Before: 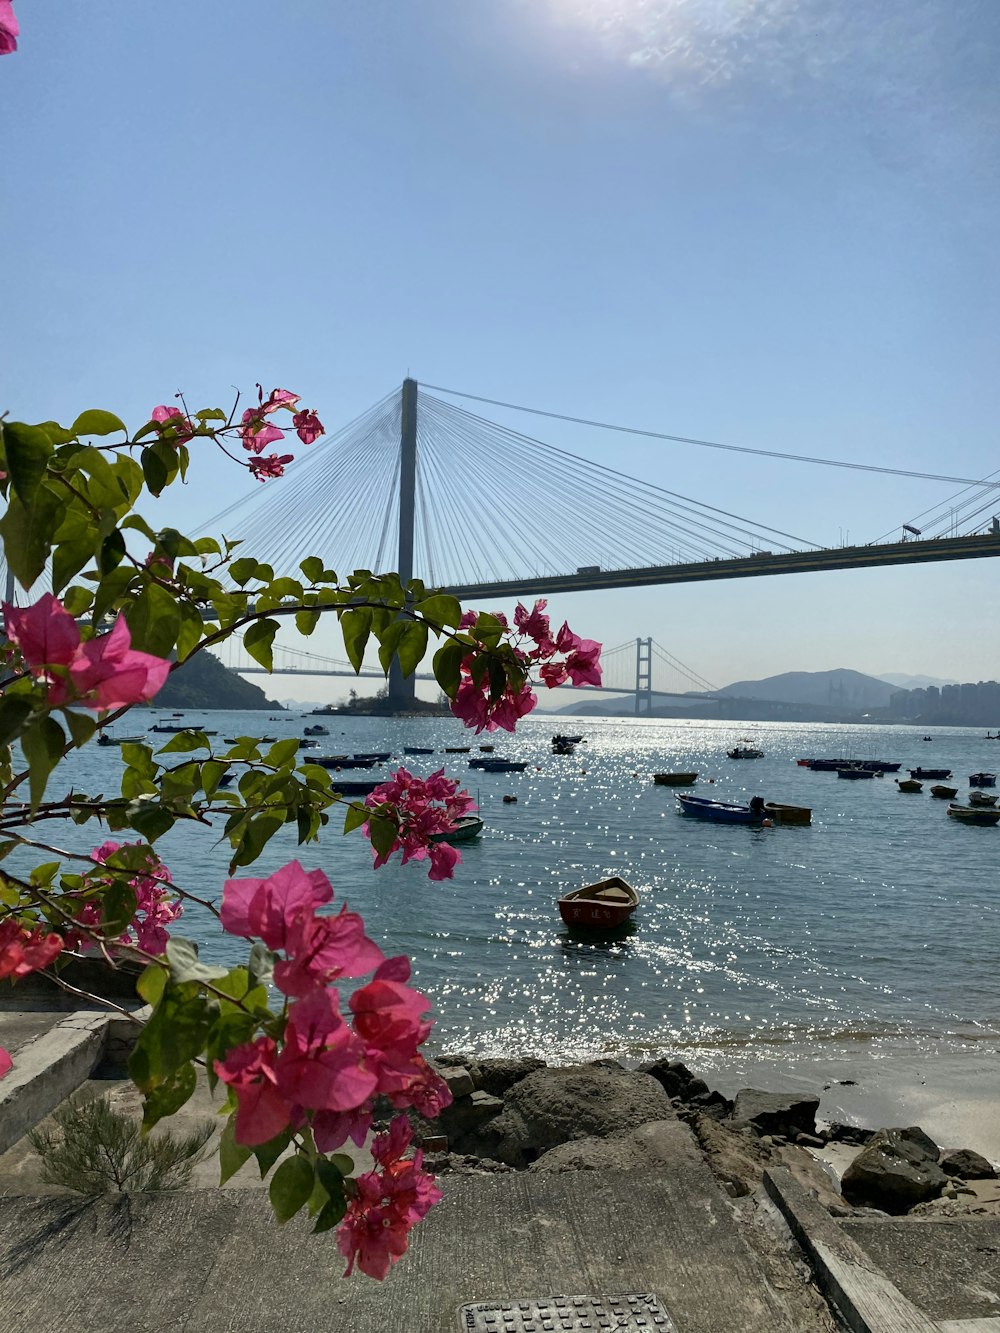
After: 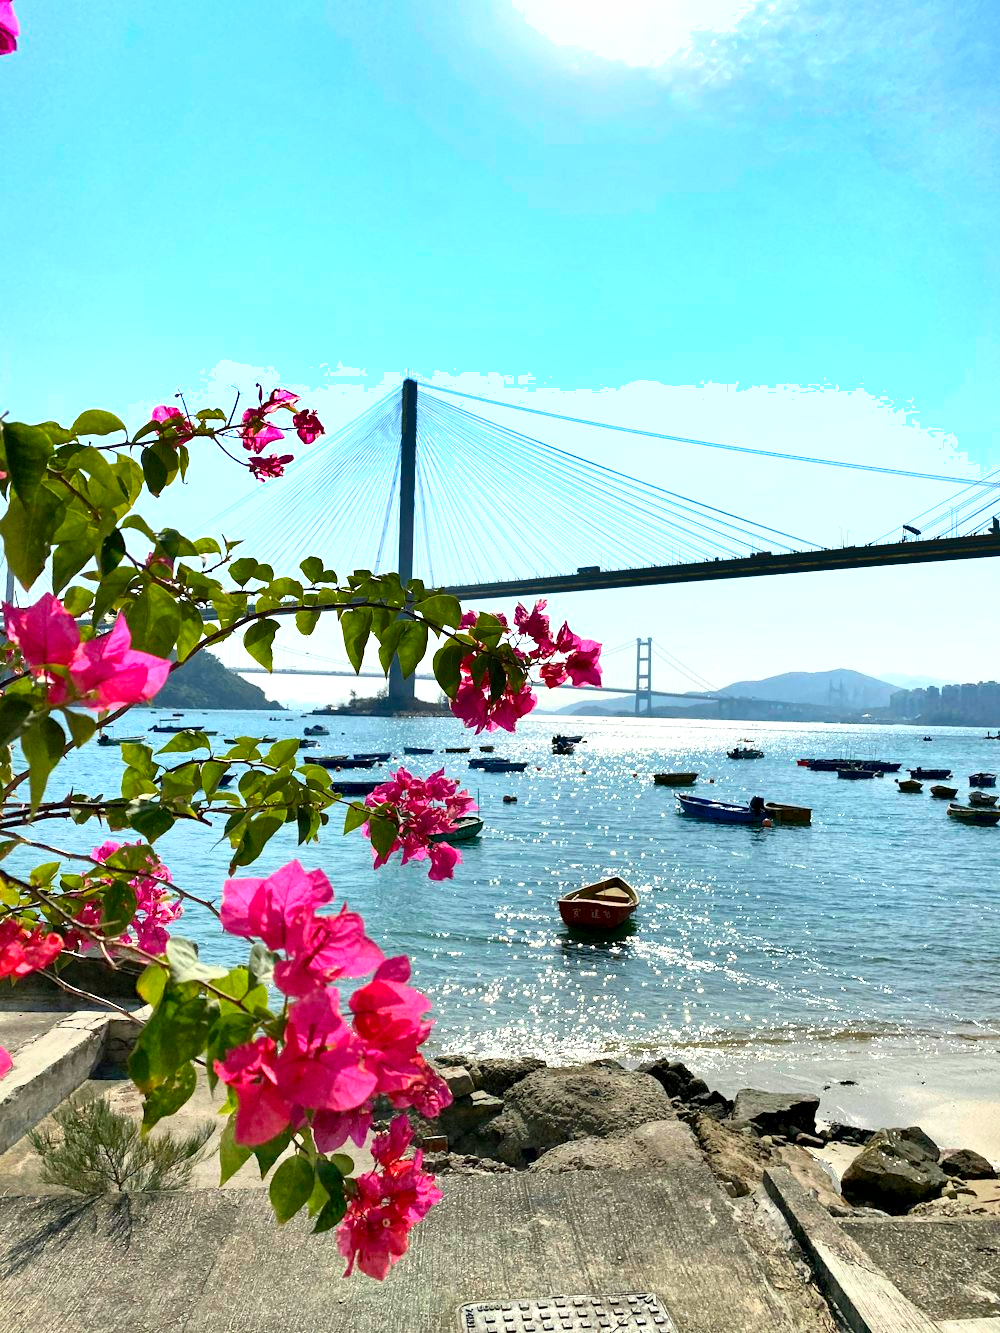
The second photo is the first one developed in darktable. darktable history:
exposure: black level correction 0.001, exposure 1 EV, compensate exposure bias true, compensate highlight preservation false
contrast brightness saturation: contrast 0.205, brightness 0.169, saturation 0.229
tone equalizer: on, module defaults
shadows and highlights: soften with gaussian
